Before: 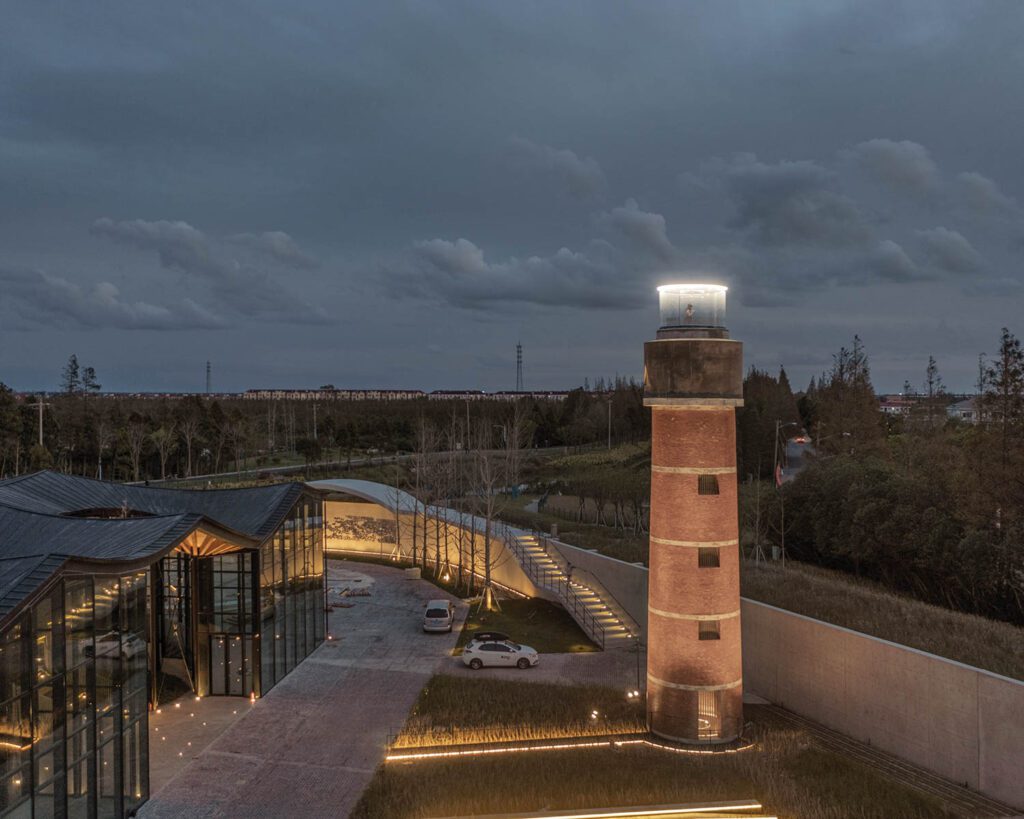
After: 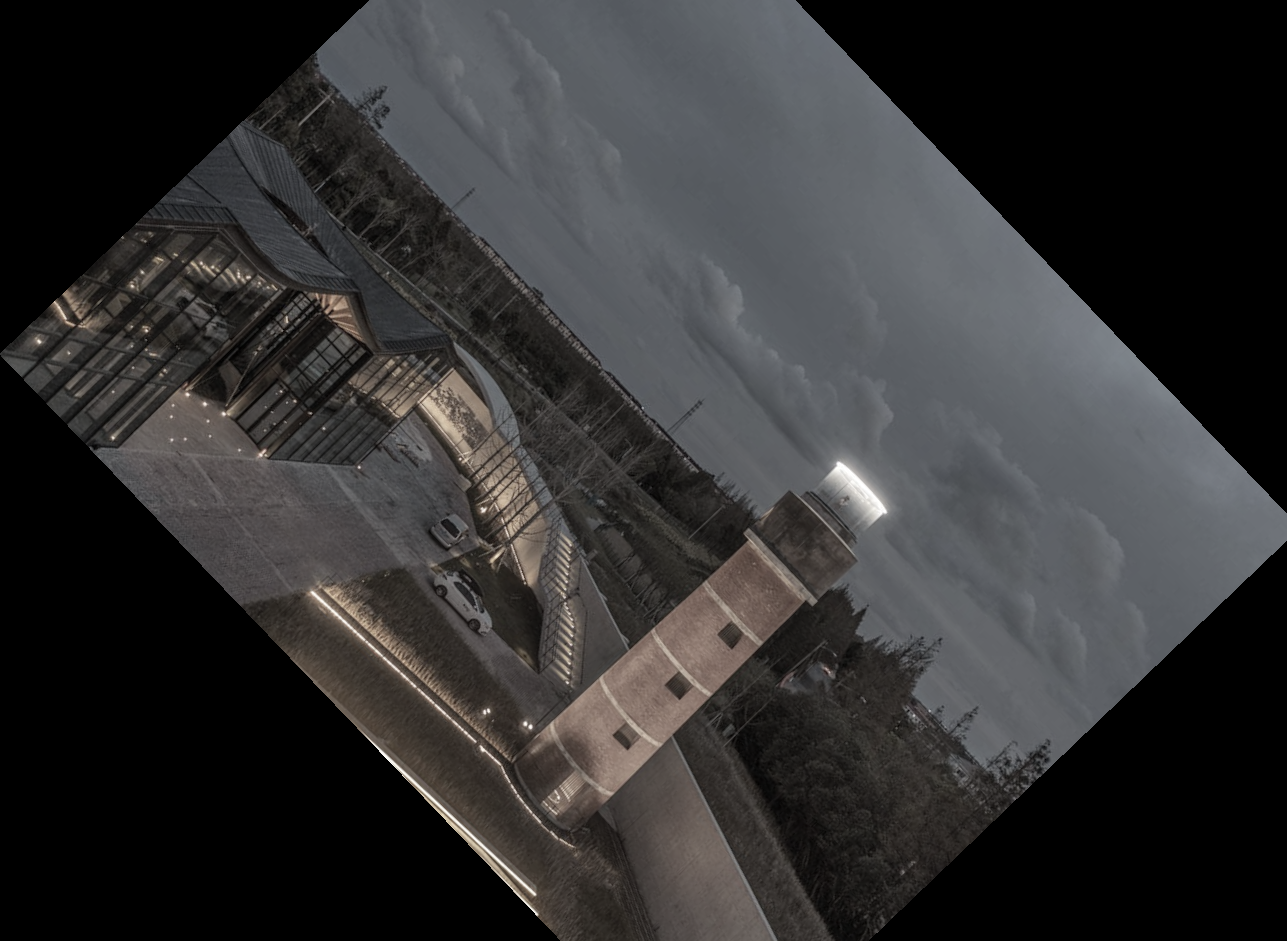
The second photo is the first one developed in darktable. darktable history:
crop and rotate: angle -46.26°, top 16.234%, right 0.912%, bottom 11.704%
color correction: saturation 0.3
